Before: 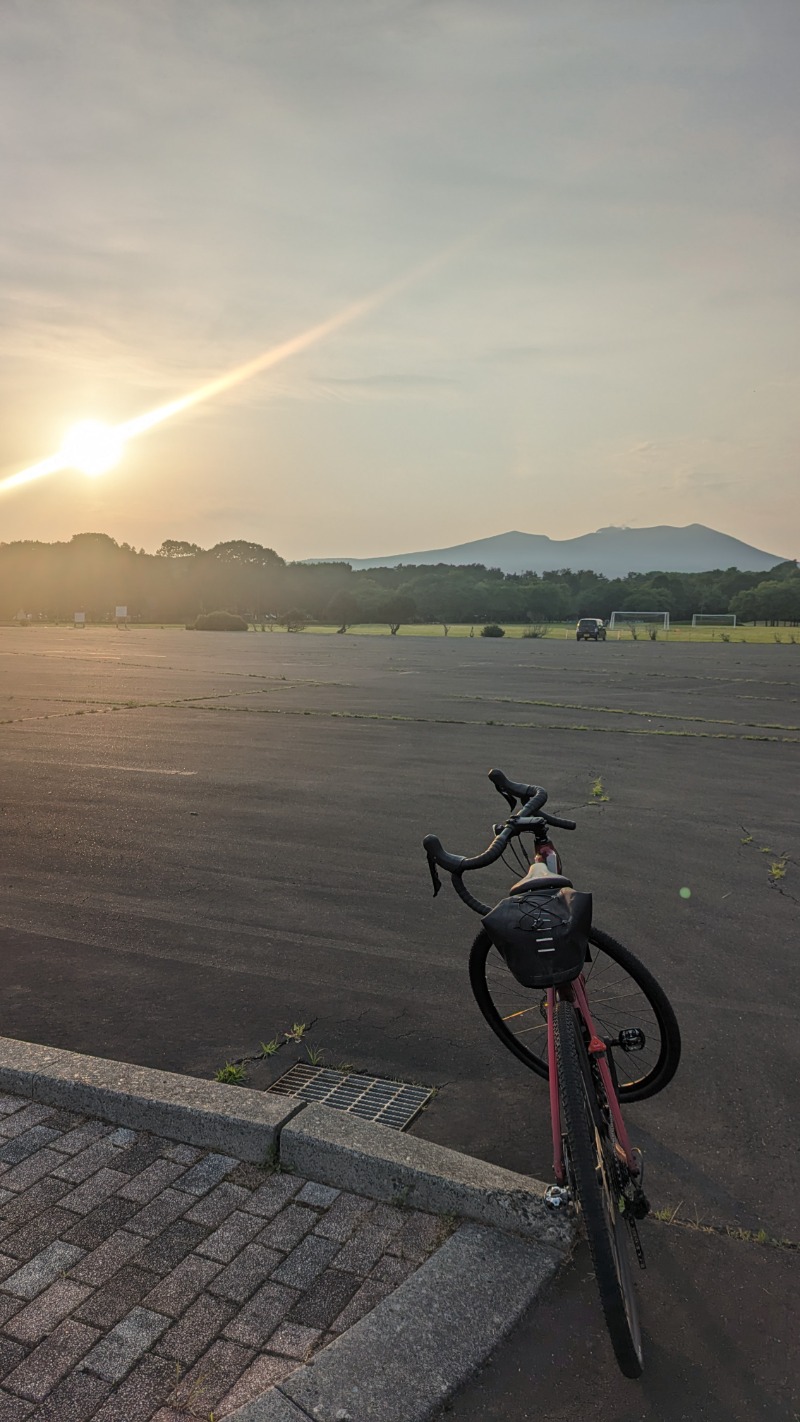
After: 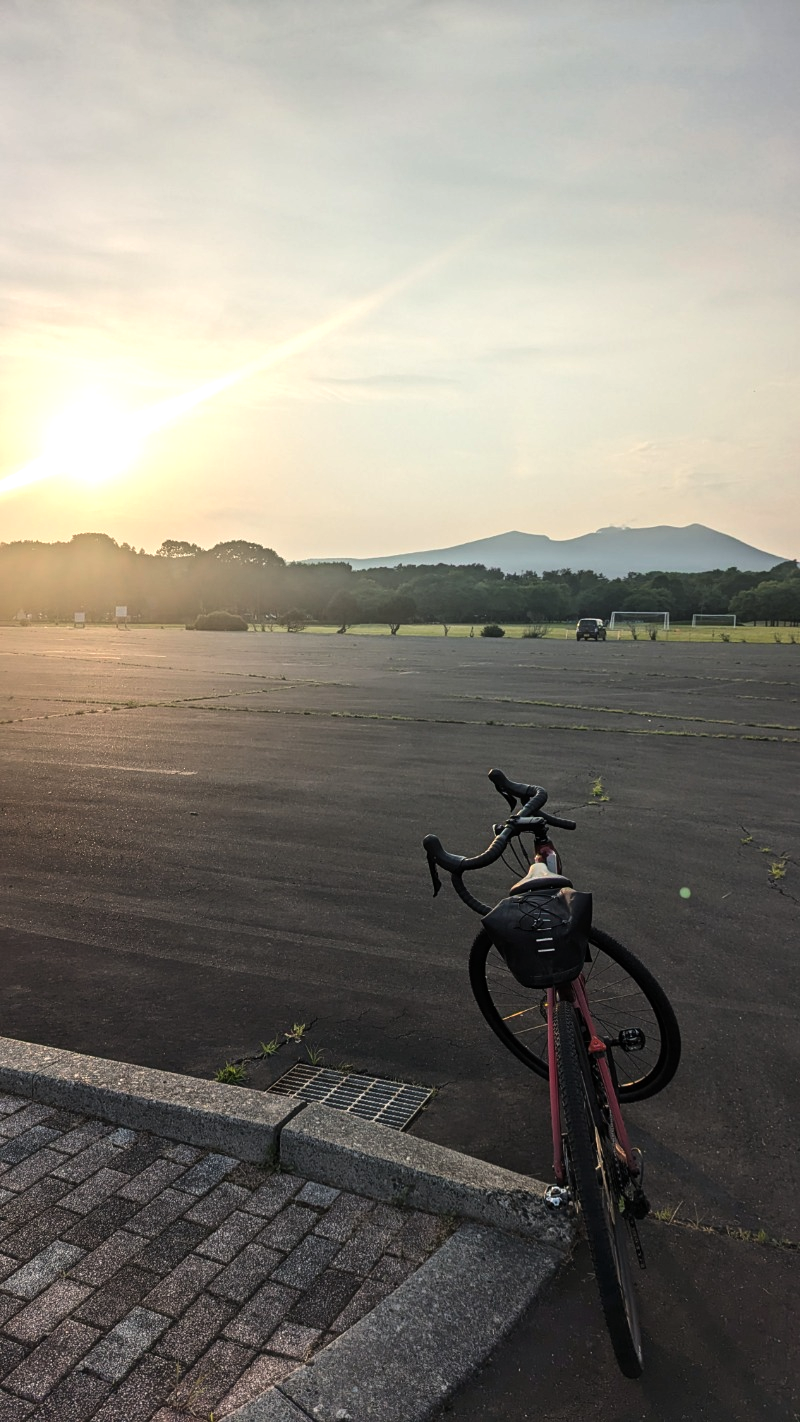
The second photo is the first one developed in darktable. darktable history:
tone equalizer: -8 EV -0.765 EV, -7 EV -0.718 EV, -6 EV -0.638 EV, -5 EV -0.407 EV, -3 EV 0.371 EV, -2 EV 0.6 EV, -1 EV 0.685 EV, +0 EV 0.749 EV, edges refinement/feathering 500, mask exposure compensation -1.57 EV, preserve details no
